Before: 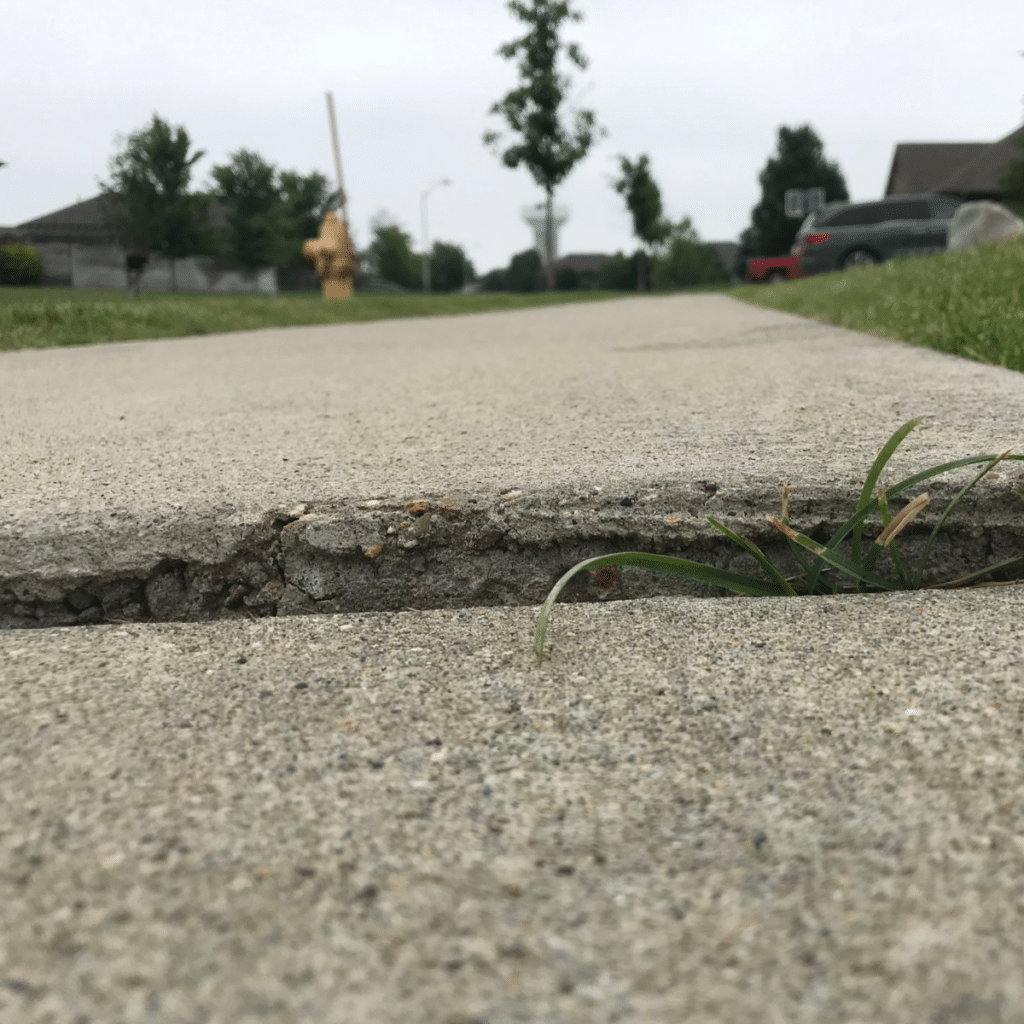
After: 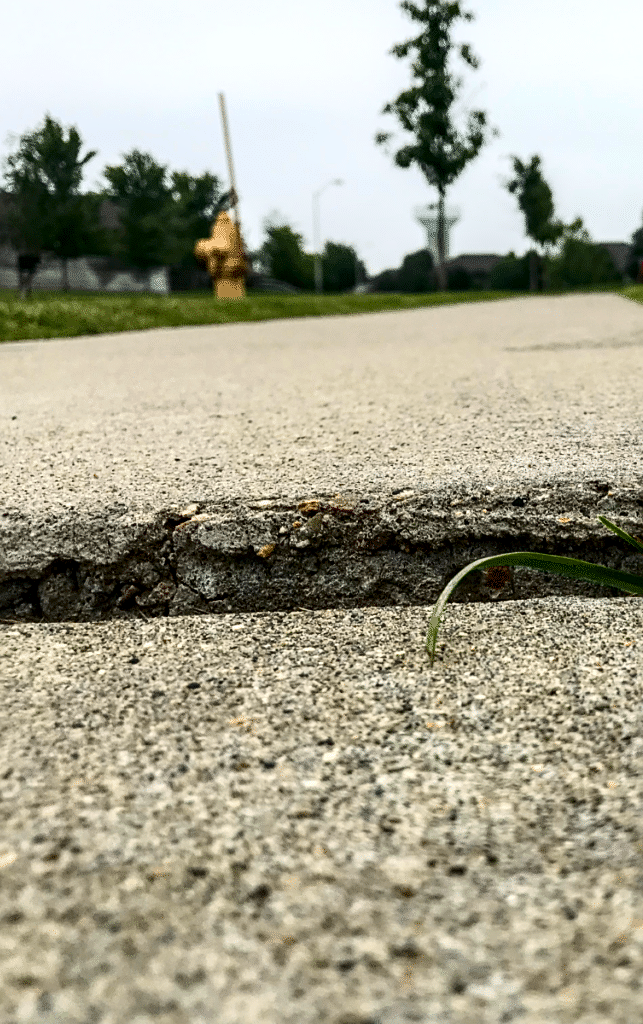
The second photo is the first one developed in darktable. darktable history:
sharpen: on, module defaults
color balance rgb: linear chroma grading › global chroma 15%, perceptual saturation grading › global saturation 30%
contrast brightness saturation: contrast 0.28
crop: left 10.644%, right 26.528%
local contrast: detail 150%
